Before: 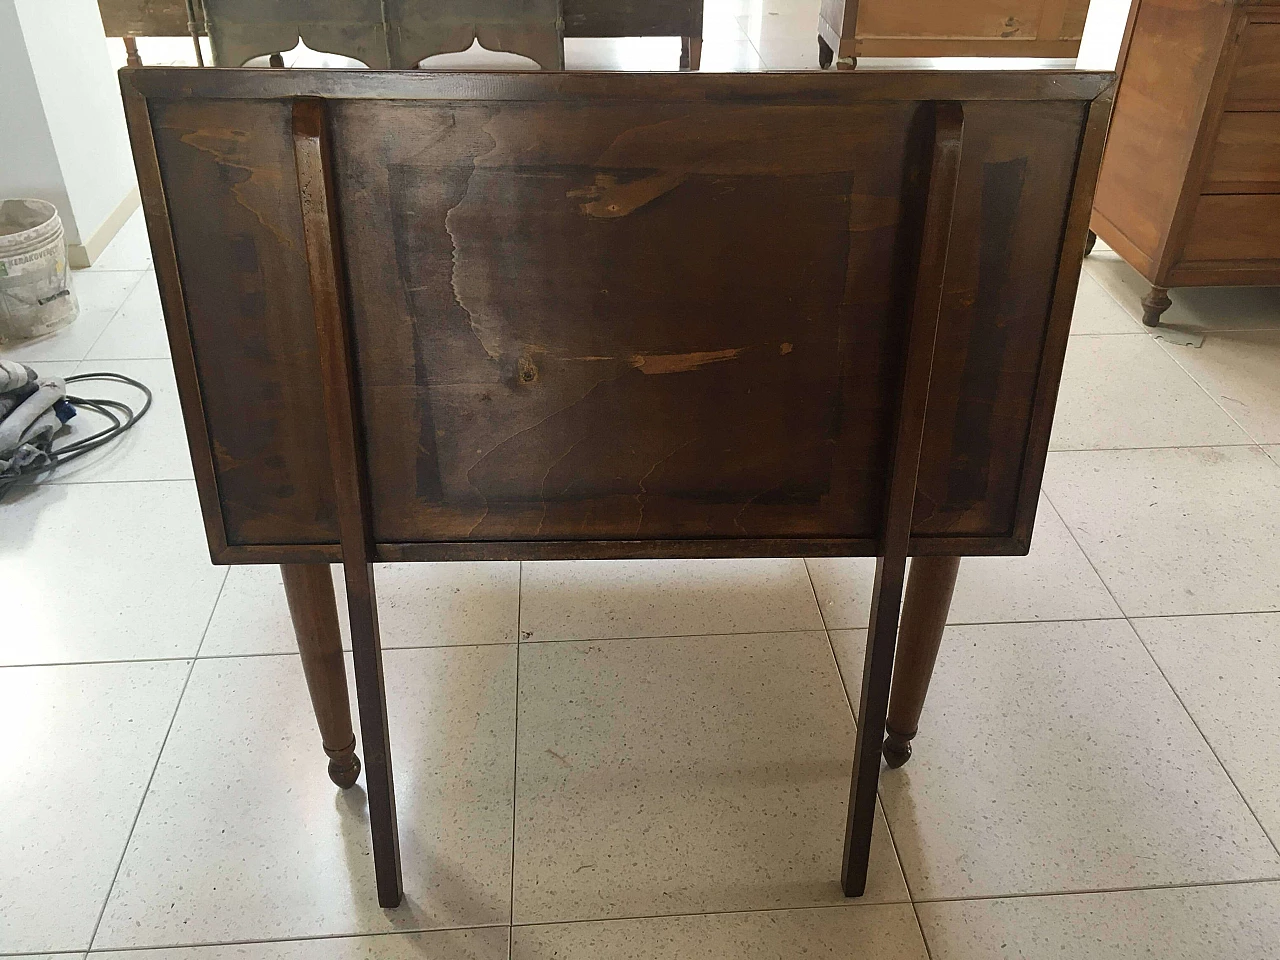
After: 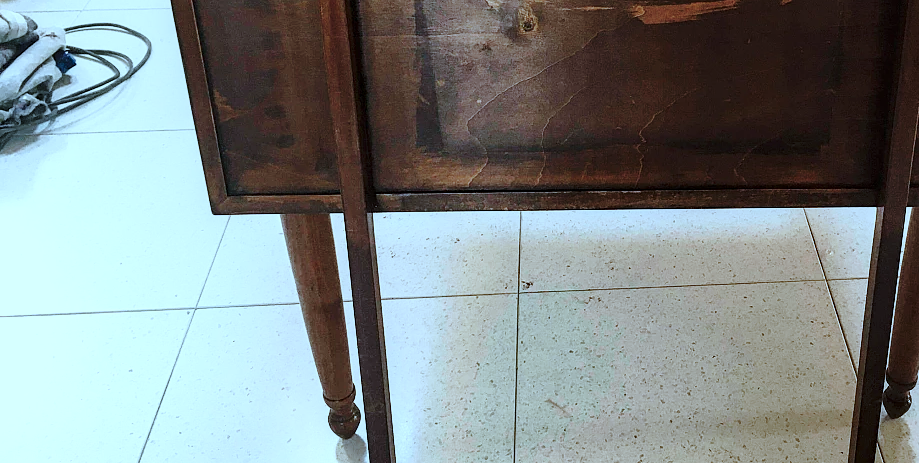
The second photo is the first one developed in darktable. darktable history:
crop: top 36.559%, right 28.155%, bottom 15.172%
base curve: curves: ch0 [(0, 0) (0.028, 0.03) (0.121, 0.232) (0.46, 0.748) (0.859, 0.968) (1, 1)], preserve colors none
color correction: highlights a* -9.46, highlights b* -23.58
local contrast: shadows 94%, midtone range 0.497
